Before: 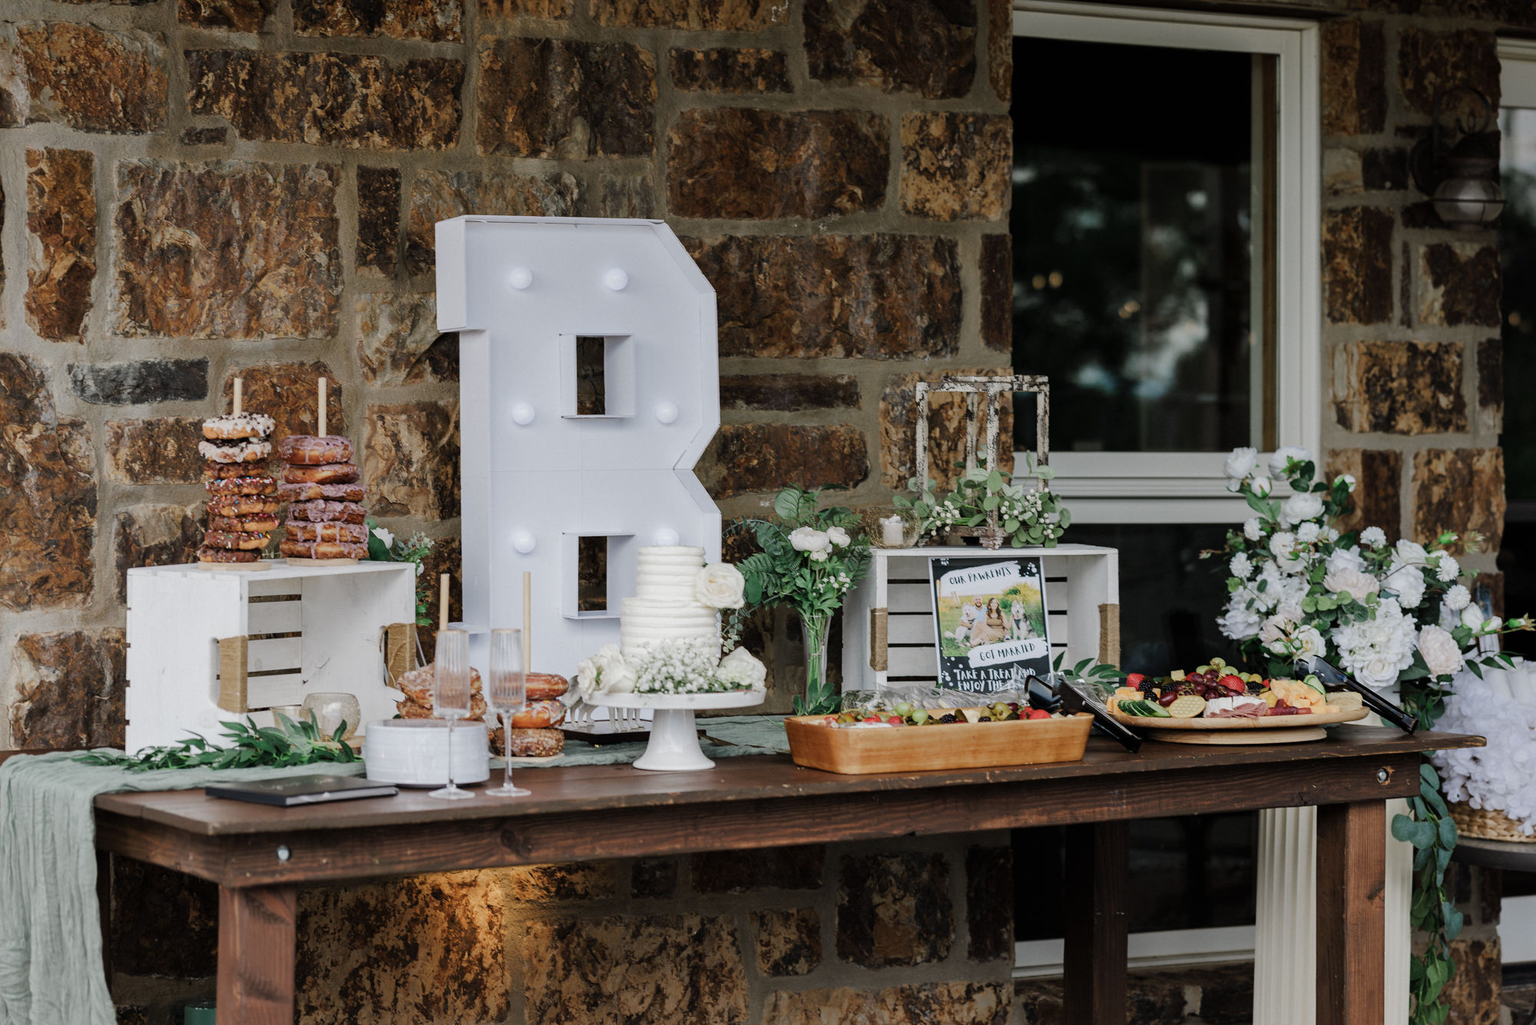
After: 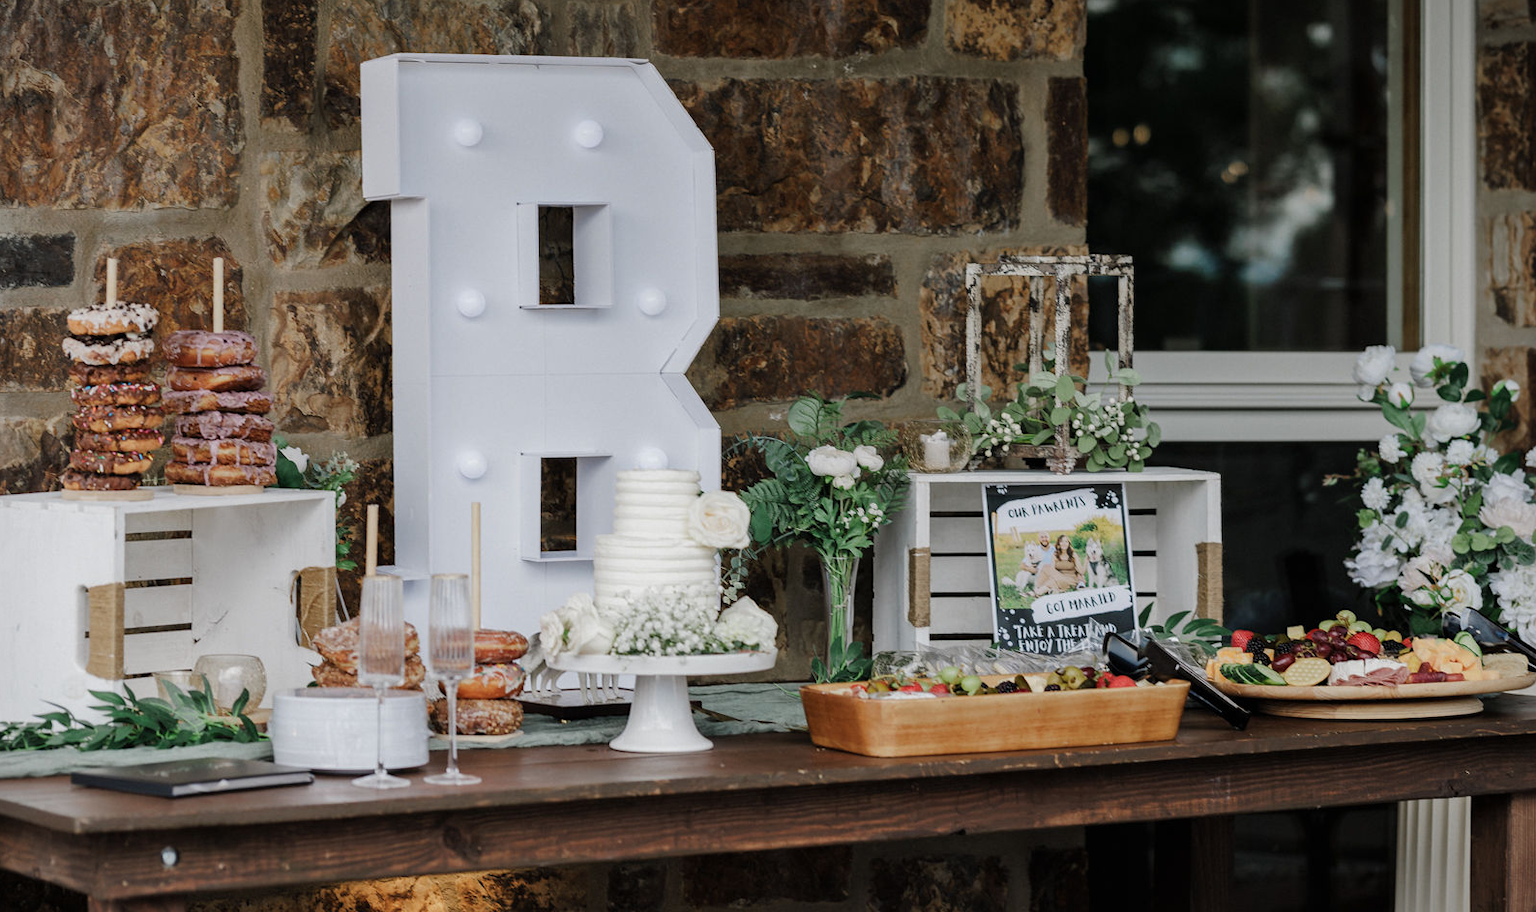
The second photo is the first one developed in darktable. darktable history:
crop: left 9.712%, top 16.928%, right 10.845%, bottom 12.332%
vignetting: fall-off start 92.6%, brightness -0.52, saturation -0.51, center (-0.012, 0)
